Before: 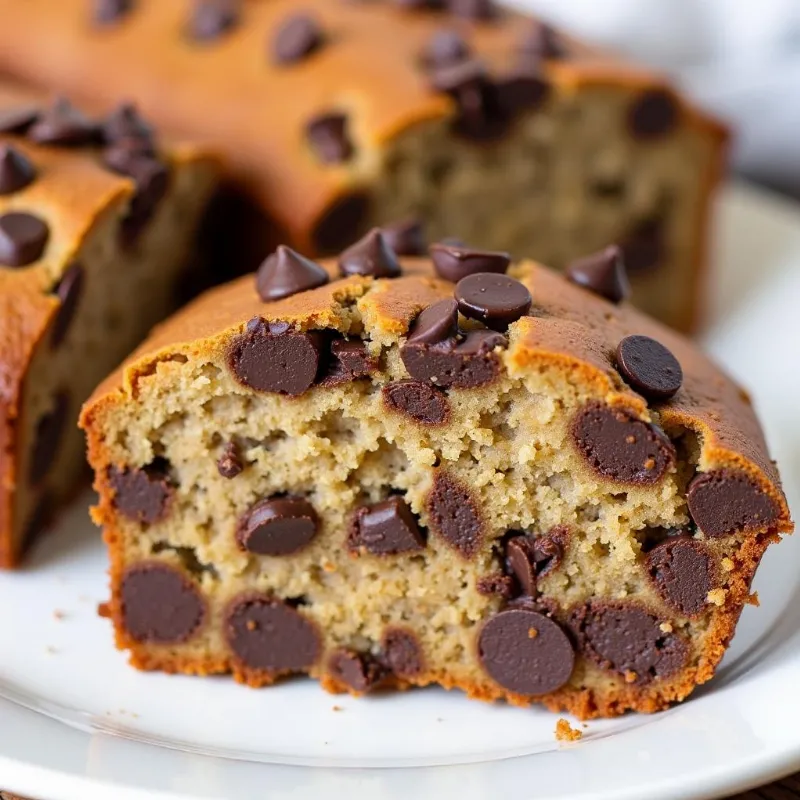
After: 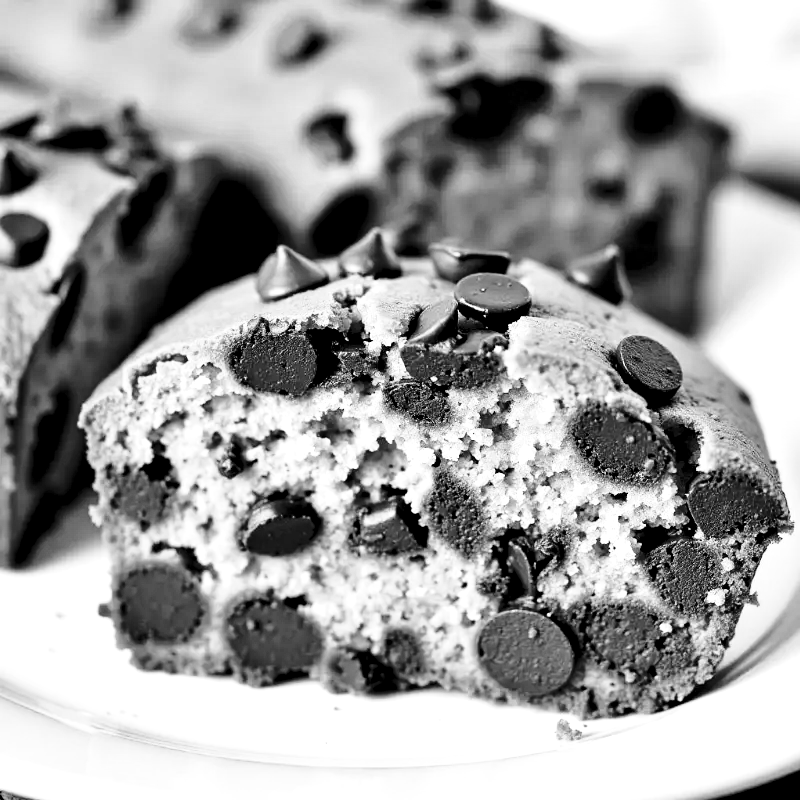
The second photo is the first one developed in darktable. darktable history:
contrast brightness saturation: saturation -0.08
base curve: curves: ch0 [(0, 0) (0.028, 0.03) (0.121, 0.232) (0.46, 0.748) (0.859, 0.968) (1, 1)]
contrast equalizer: y [[0.6 ×6], [0.55 ×6], [0 ×6], [0 ×6], [0 ×6]]
color zones: curves: ch0 [(0.068, 0.464) (0.25, 0.5) (0.48, 0.508) (0.75, 0.536) (0.886, 0.476) (0.967, 0.456)]; ch1 [(0.066, 0.456) (0.25, 0.5) (0.616, 0.508) (0.746, 0.56) (0.934, 0.444)]
exposure: exposure 0.3 EV, compensate exposure bias true, compensate highlight preservation false
color calibration: output gray [0.22, 0.42, 0.37, 0], illuminant as shot in camera, x 0.358, y 0.373, temperature 4628.91 K, gamut compression 1.66
local contrast: mode bilateral grid, contrast 21, coarseness 50, detail 120%, midtone range 0.2
